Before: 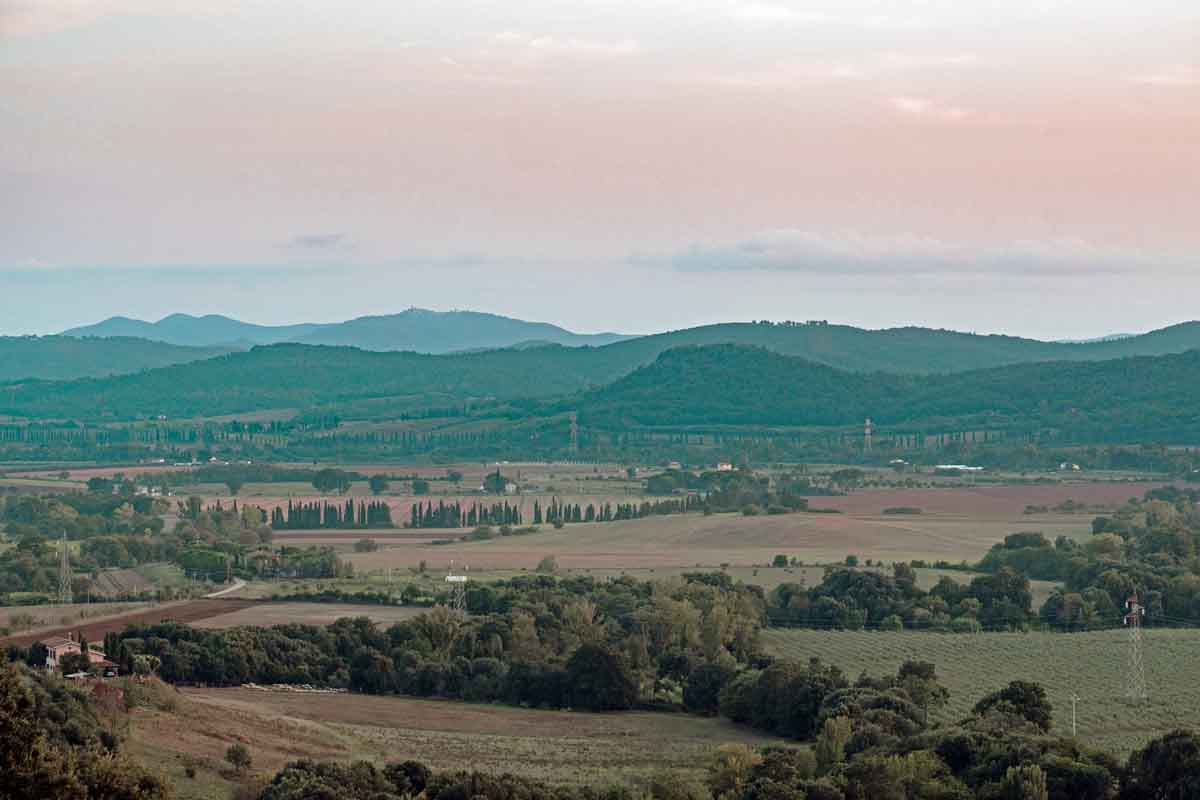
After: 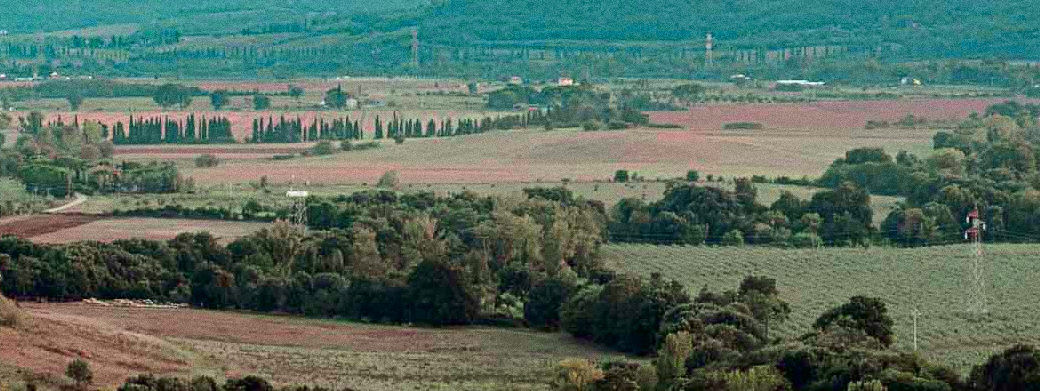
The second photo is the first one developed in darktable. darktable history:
exposure: exposure 0.493 EV, compensate highlight preservation false
tone curve: curves: ch0 [(0, 0) (0.068, 0.031) (0.175, 0.132) (0.337, 0.304) (0.498, 0.511) (0.748, 0.762) (0.993, 0.954)]; ch1 [(0, 0) (0.294, 0.184) (0.359, 0.34) (0.362, 0.35) (0.43, 0.41) (0.469, 0.453) (0.495, 0.489) (0.54, 0.563) (0.612, 0.641) (1, 1)]; ch2 [(0, 0) (0.431, 0.419) (0.495, 0.502) (0.524, 0.534) (0.557, 0.56) (0.634, 0.654) (0.728, 0.722) (1, 1)], color space Lab, independent channels, preserve colors none
crop and rotate: left 13.306%, top 48.129%, bottom 2.928%
grain: coarseness 8.68 ISO, strength 31.94%
